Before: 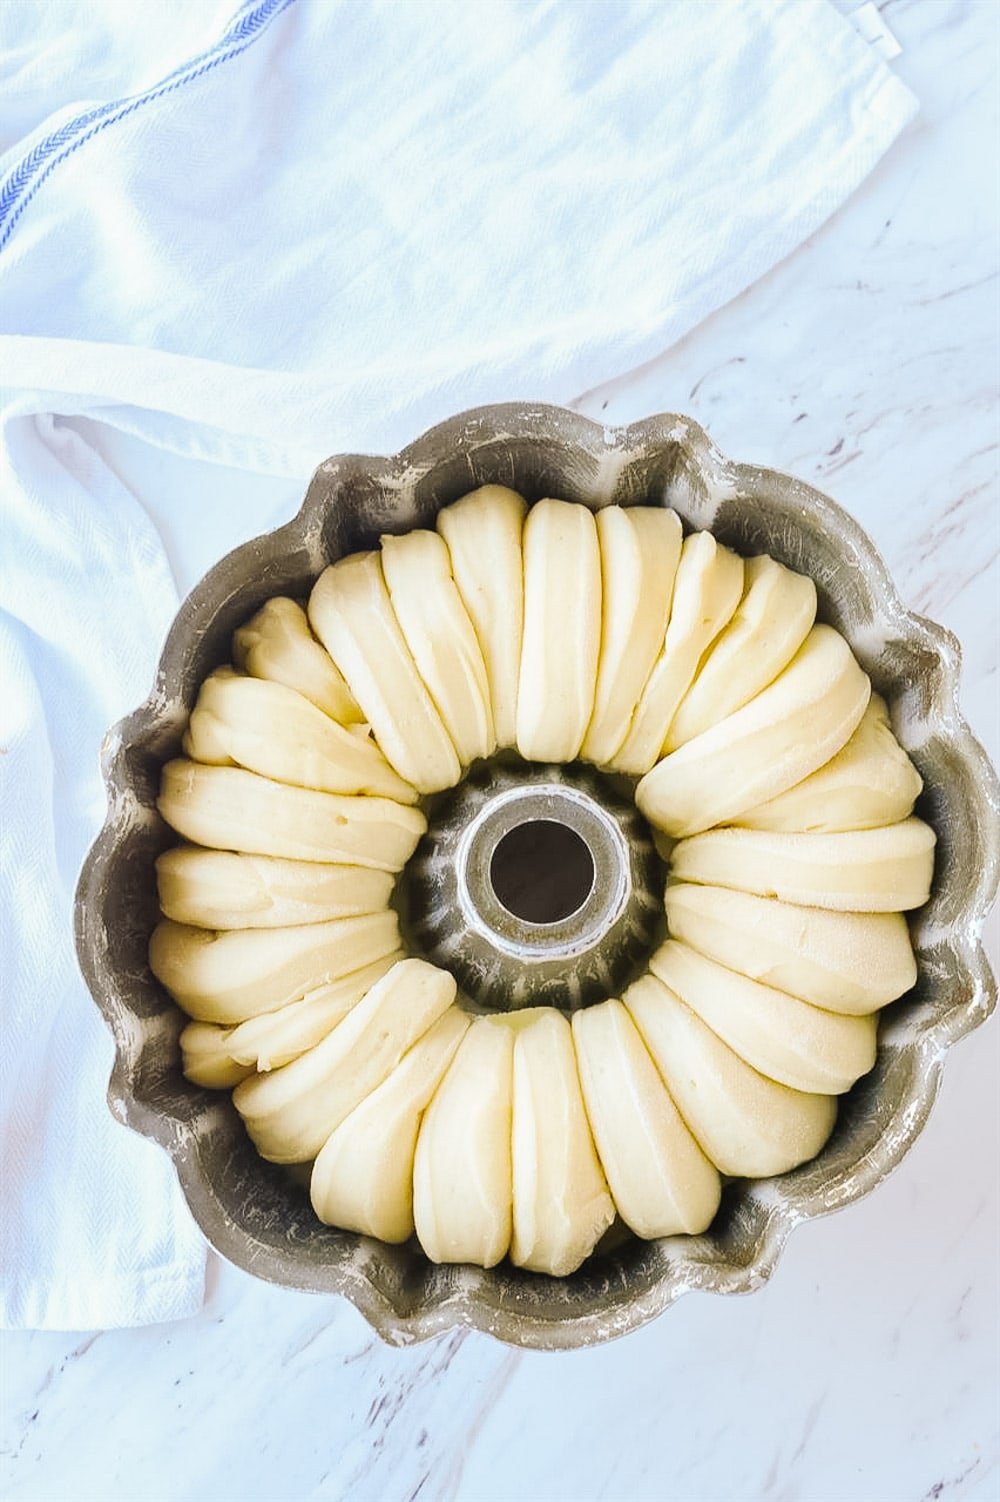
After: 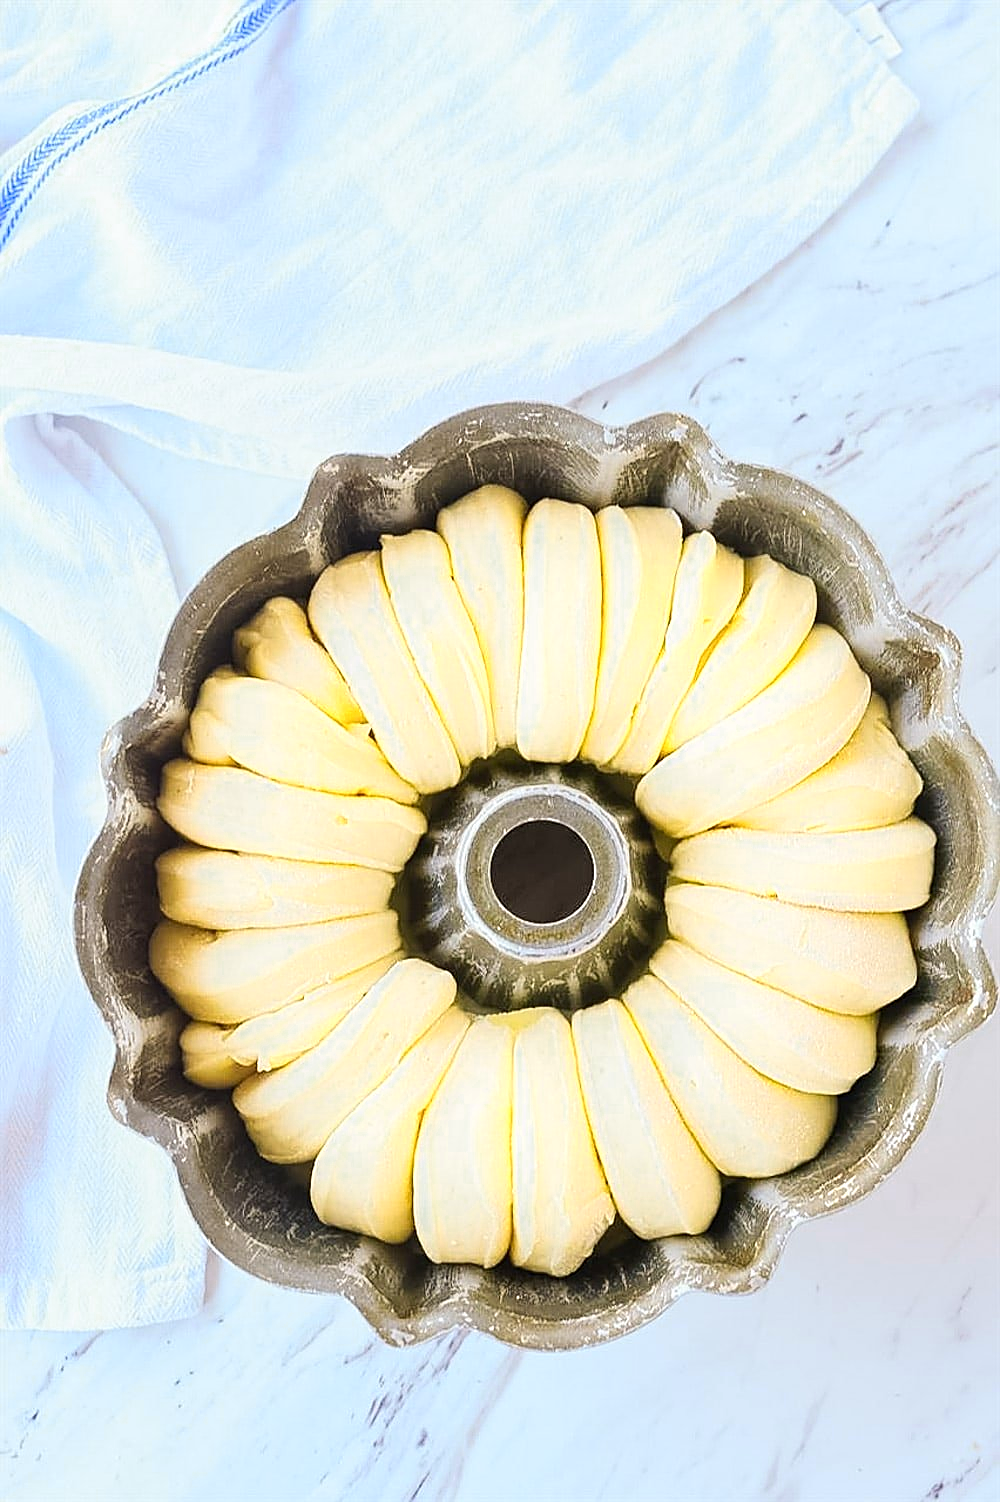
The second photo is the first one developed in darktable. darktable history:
sharpen: on, module defaults
color zones: curves: ch0 [(0.099, 0.624) (0.257, 0.596) (0.384, 0.376) (0.529, 0.492) (0.697, 0.564) (0.768, 0.532) (0.908, 0.644)]; ch1 [(0.112, 0.564) (0.254, 0.612) (0.432, 0.676) (0.592, 0.456) (0.743, 0.684) (0.888, 0.536)]; ch2 [(0.25, 0.5) (0.469, 0.36) (0.75, 0.5)]
